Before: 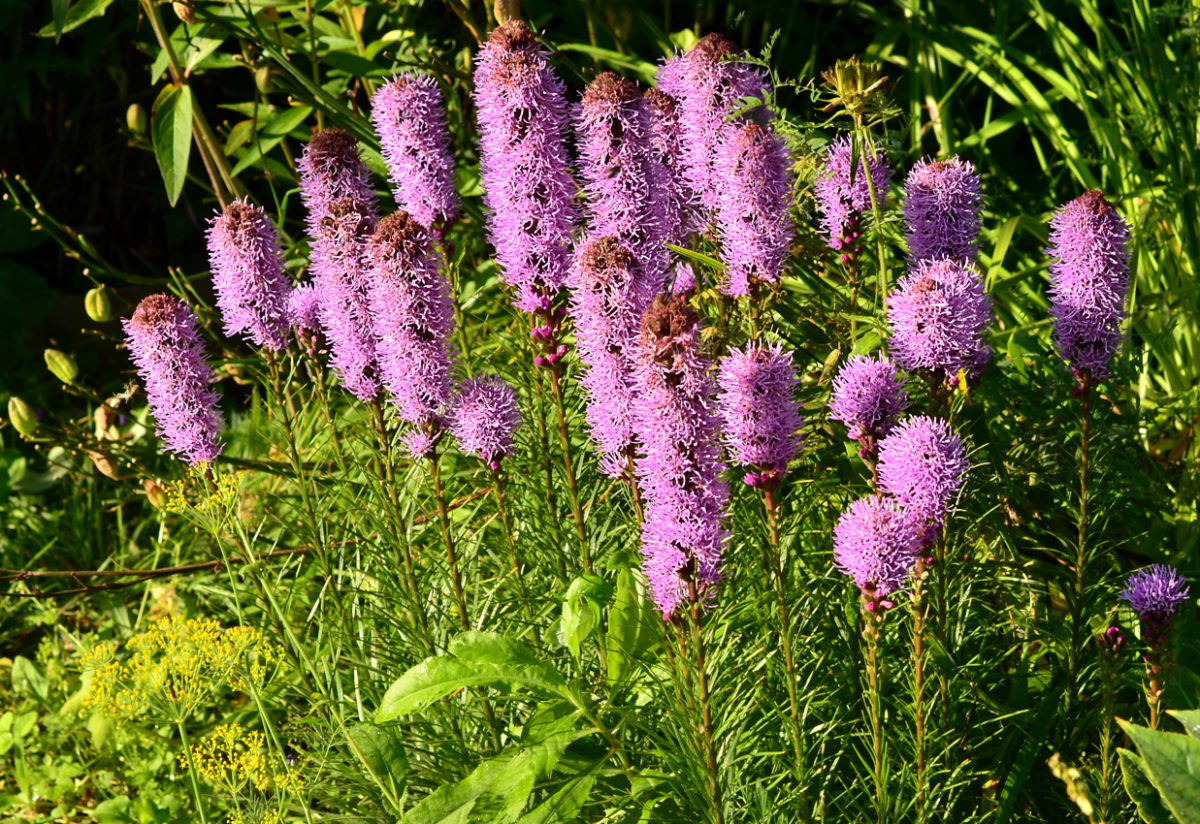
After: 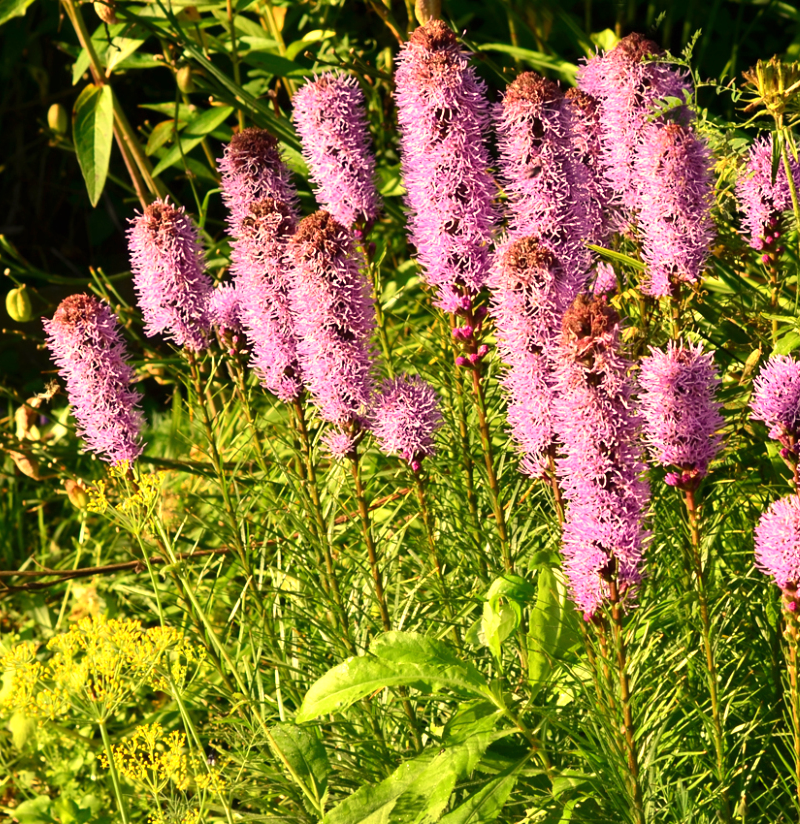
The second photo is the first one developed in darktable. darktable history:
white balance: red 1.123, blue 0.83
exposure: black level correction 0, exposure 0.7 EV, compensate exposure bias true, compensate highlight preservation false
crop and rotate: left 6.617%, right 26.717%
